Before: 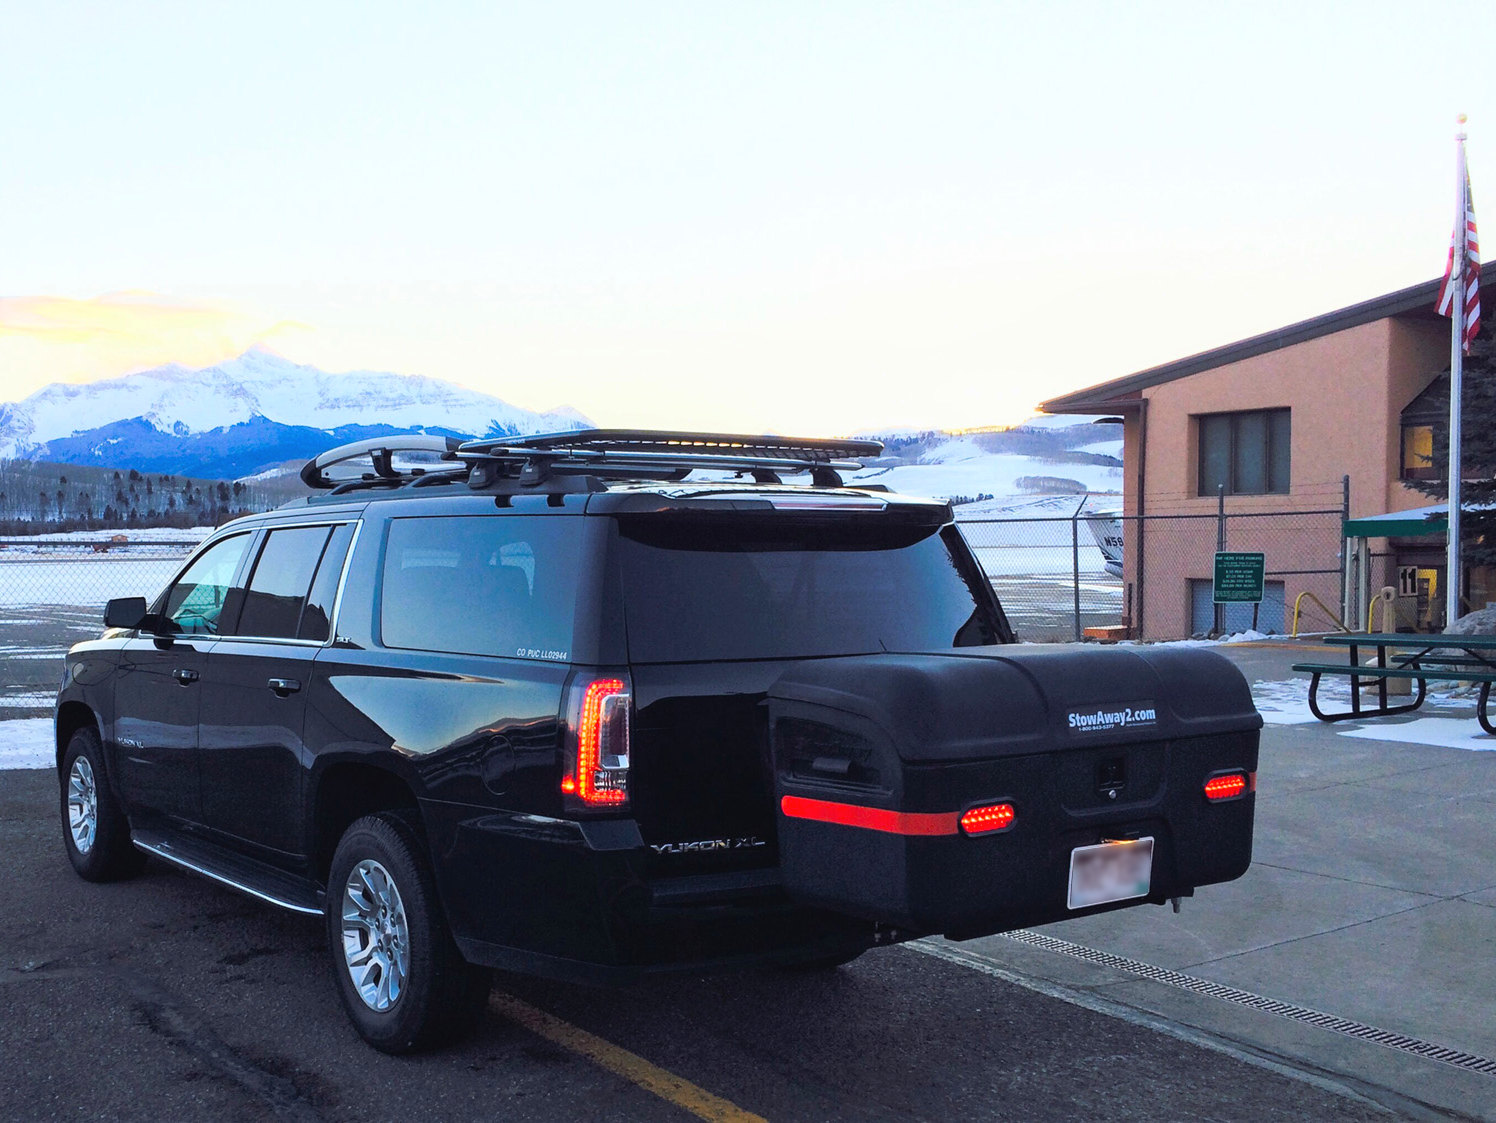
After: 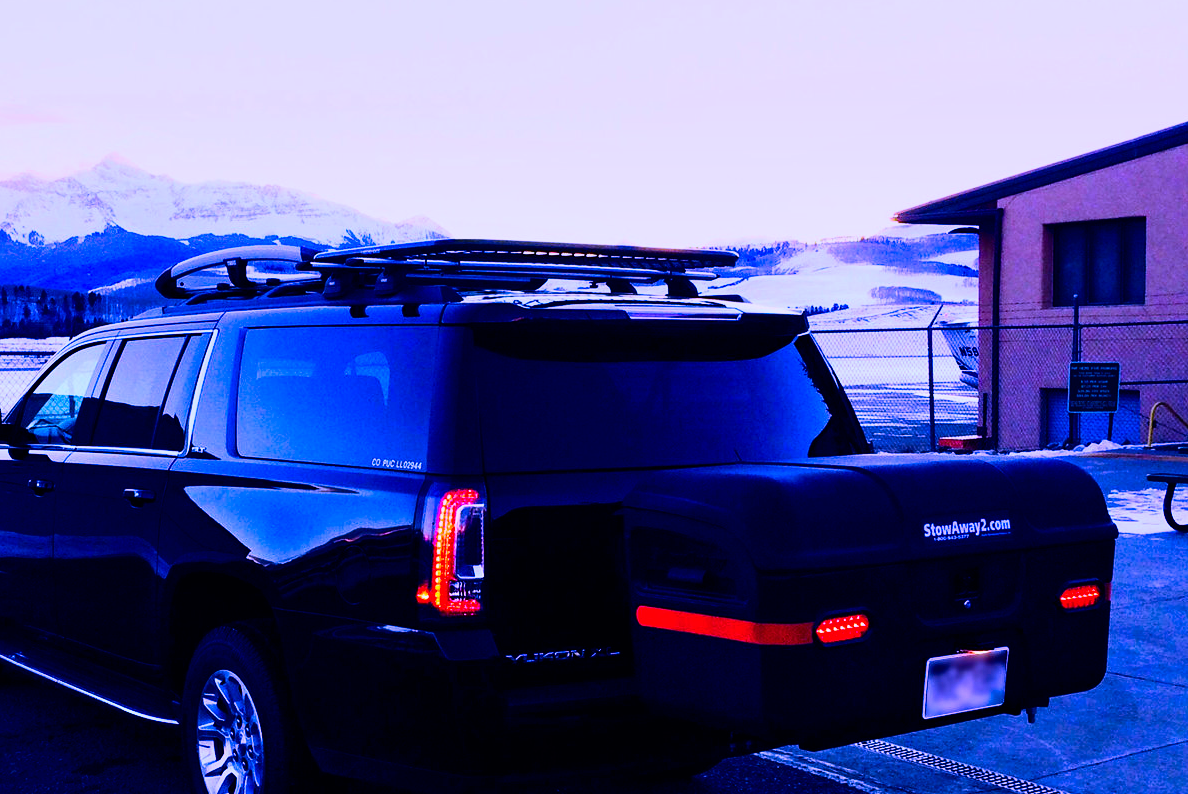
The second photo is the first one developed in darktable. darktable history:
crop: left 9.712%, top 16.928%, right 10.845%, bottom 12.332%
color zones: curves: ch0 [(0, 0.559) (0.153, 0.551) (0.229, 0.5) (0.429, 0.5) (0.571, 0.5) (0.714, 0.5) (0.857, 0.5) (1, 0.559)]; ch1 [(0, 0.417) (0.112, 0.336) (0.213, 0.26) (0.429, 0.34) (0.571, 0.35) (0.683, 0.331) (0.857, 0.344) (1, 0.417)]
white balance: red 0.98, blue 1.61
tone curve: curves: ch0 [(0, 0) (0.003, 0) (0.011, 0.001) (0.025, 0.003) (0.044, 0.006) (0.069, 0.009) (0.1, 0.013) (0.136, 0.032) (0.177, 0.067) (0.224, 0.121) (0.277, 0.185) (0.335, 0.255) (0.399, 0.333) (0.468, 0.417) (0.543, 0.508) (0.623, 0.606) (0.709, 0.71) (0.801, 0.819) (0.898, 0.926) (1, 1)], preserve colors none
contrast brightness saturation: contrast 0.22, brightness -0.19, saturation 0.24
graduated density: rotation -0.352°, offset 57.64
color contrast: green-magenta contrast 1.69, blue-yellow contrast 1.49
